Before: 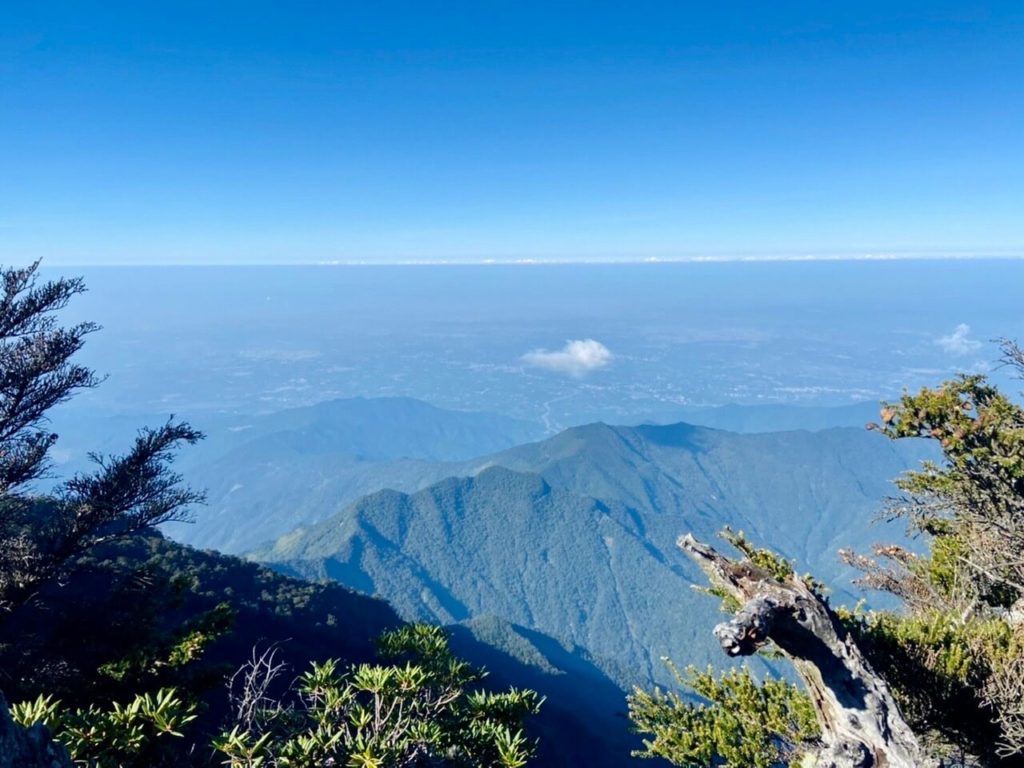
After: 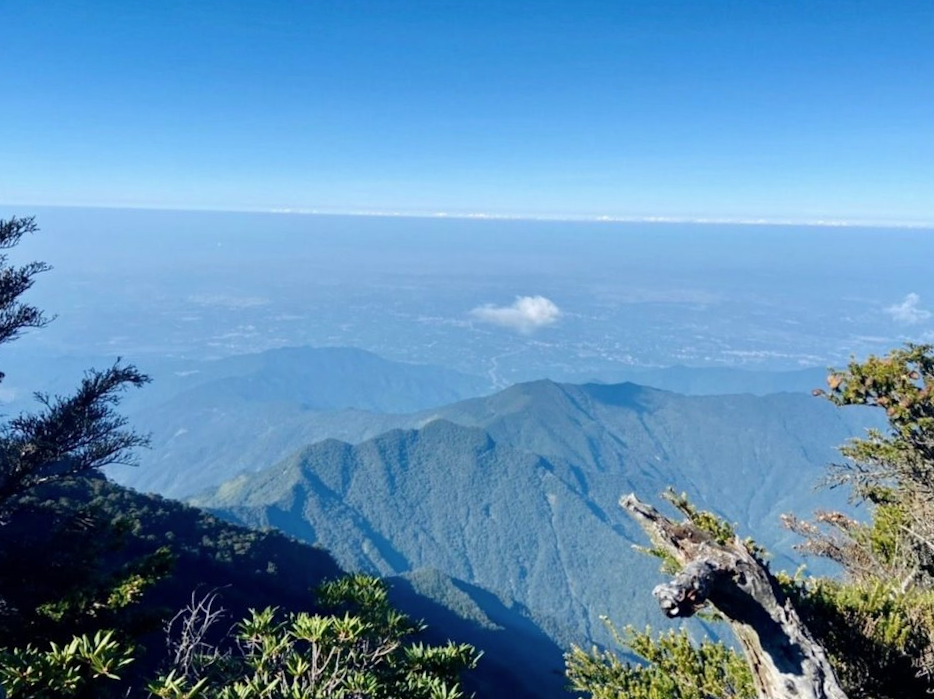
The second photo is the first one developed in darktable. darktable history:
crop and rotate: angle -1.93°, left 3.138%, top 4.051%, right 1.557%, bottom 0.765%
contrast brightness saturation: contrast 0.006, saturation -0.051
